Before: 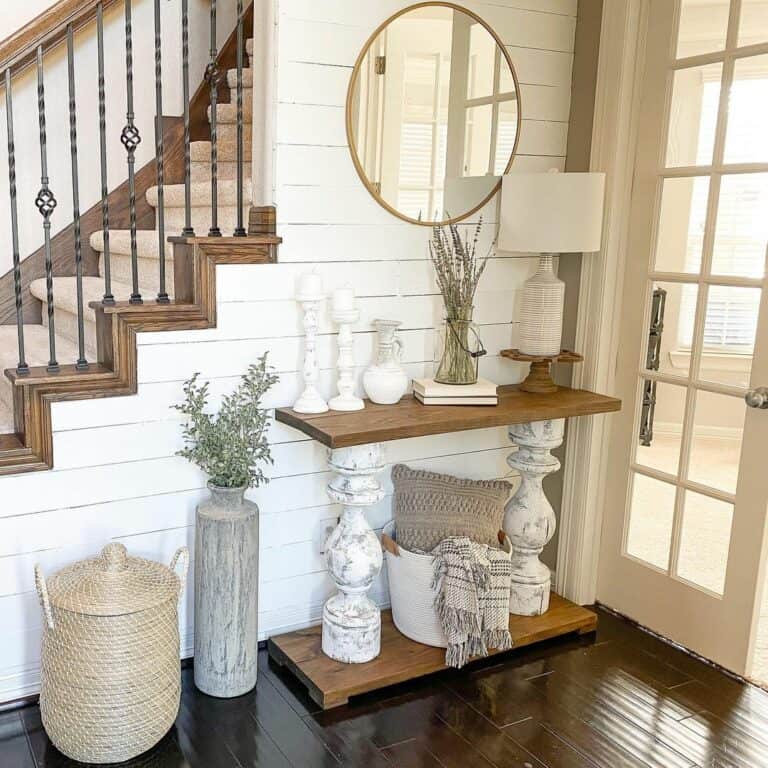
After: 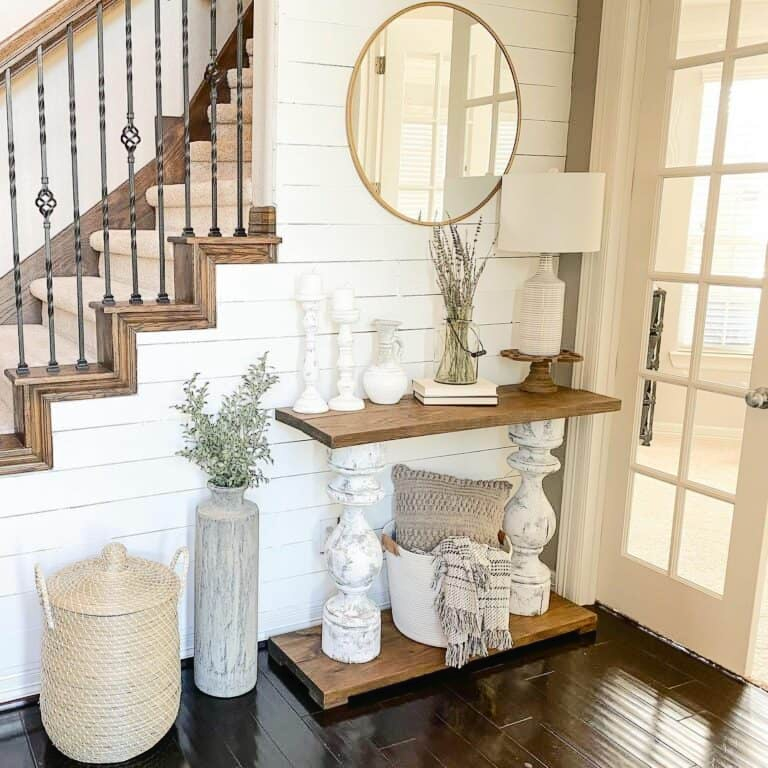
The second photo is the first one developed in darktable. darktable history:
tone equalizer: on, module defaults
tone curve: curves: ch0 [(0, 0) (0.003, 0.019) (0.011, 0.022) (0.025, 0.029) (0.044, 0.041) (0.069, 0.06) (0.1, 0.09) (0.136, 0.123) (0.177, 0.163) (0.224, 0.206) (0.277, 0.268) (0.335, 0.35) (0.399, 0.436) (0.468, 0.526) (0.543, 0.624) (0.623, 0.713) (0.709, 0.779) (0.801, 0.845) (0.898, 0.912) (1, 1)], color space Lab, independent channels, preserve colors none
